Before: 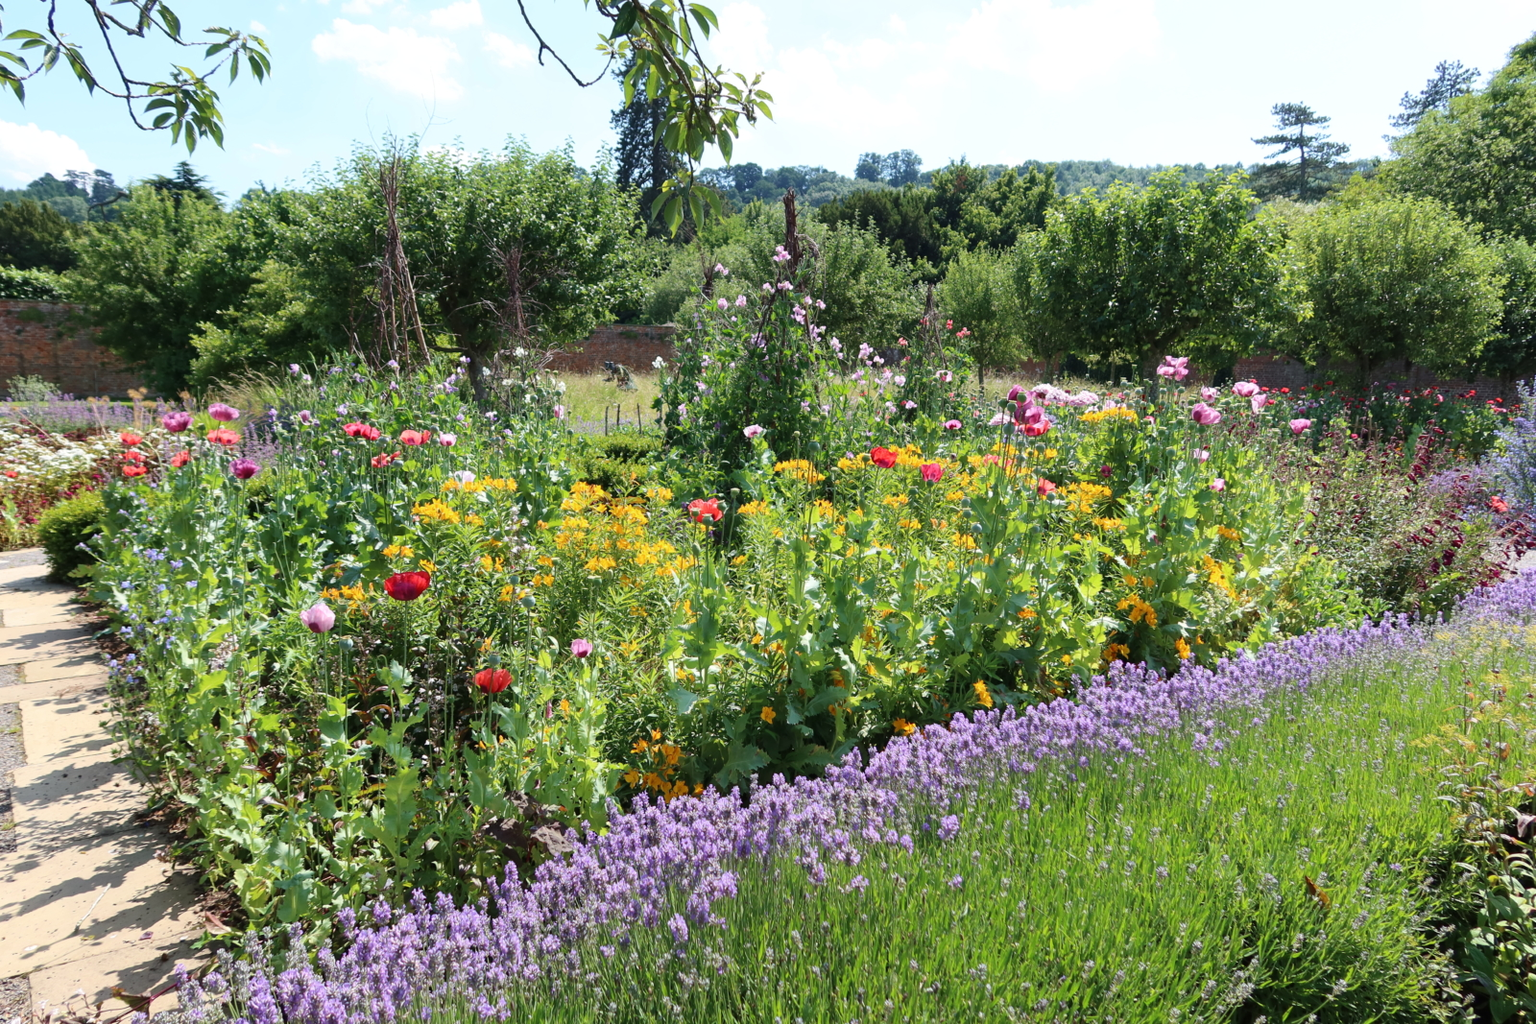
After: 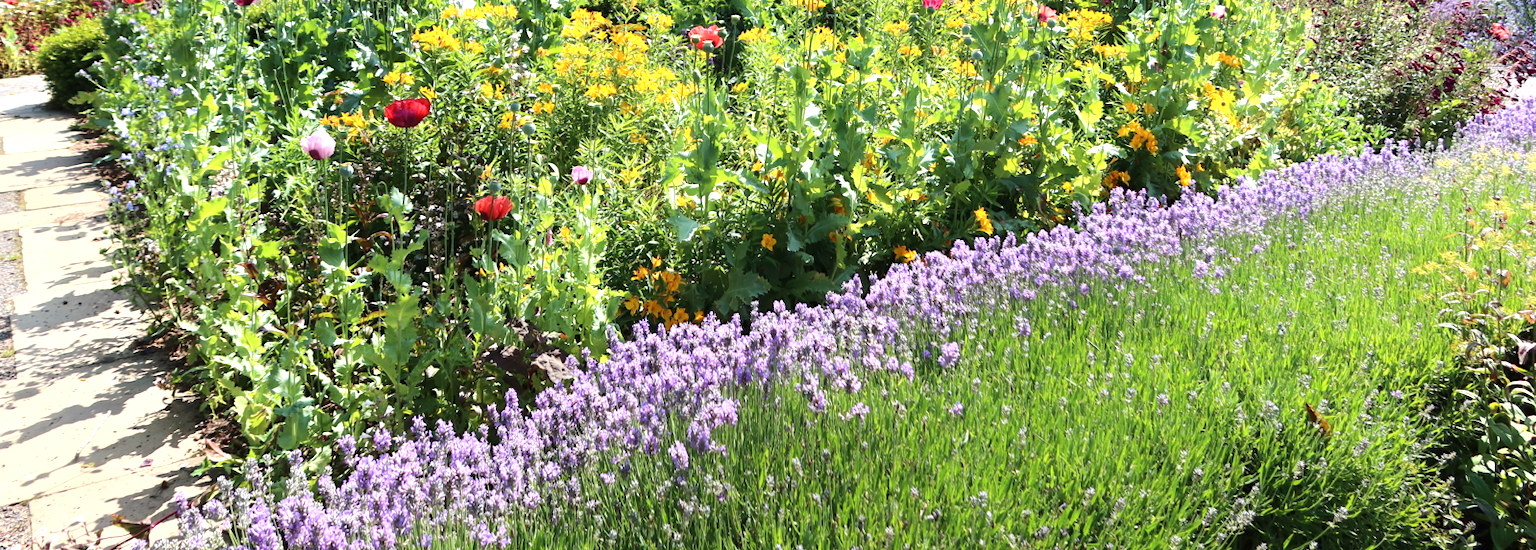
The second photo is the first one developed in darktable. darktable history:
crop and rotate: top 46.237%
tone equalizer: -8 EV 0.001 EV, -7 EV -0.002 EV, -6 EV 0.002 EV, -5 EV -0.03 EV, -4 EV -0.116 EV, -3 EV -0.169 EV, -2 EV 0.24 EV, -1 EV 0.702 EV, +0 EV 0.493 EV
